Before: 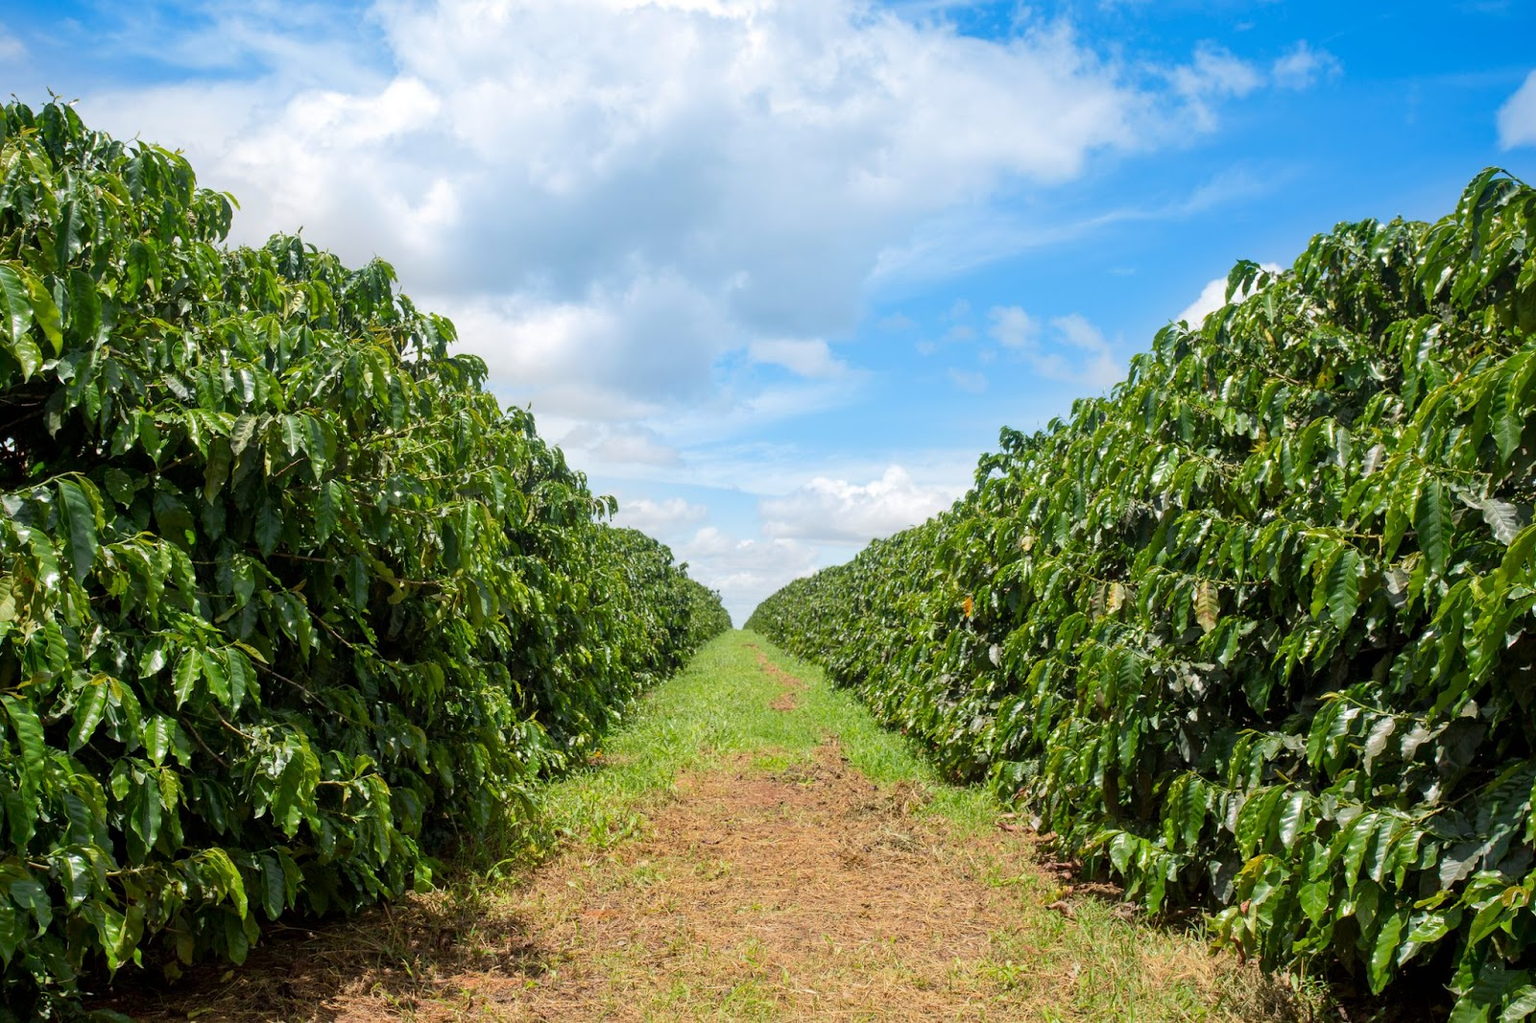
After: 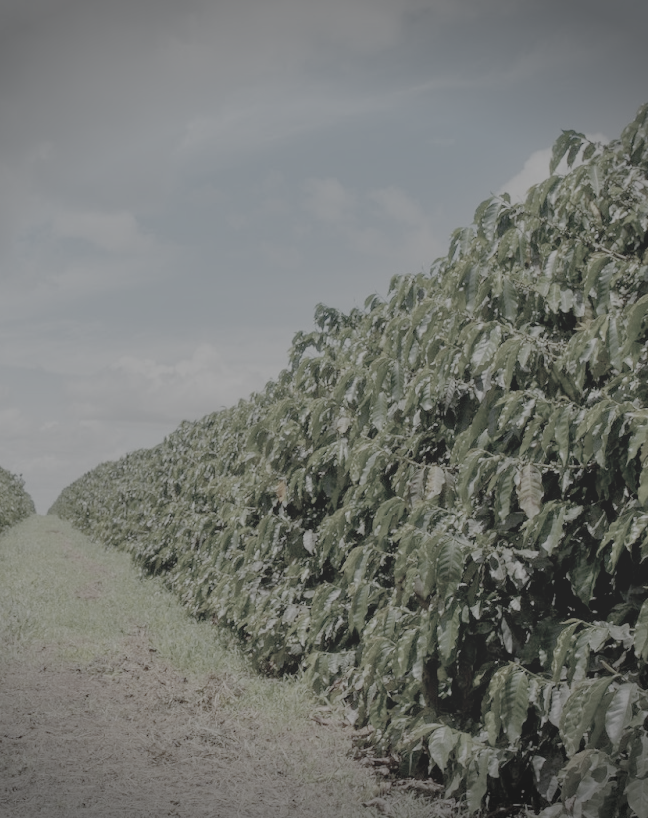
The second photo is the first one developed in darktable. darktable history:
color correction: highlights b* 0.038, saturation 0.319
filmic rgb: black relative exposure -7.06 EV, white relative exposure 6.01 EV, target black luminance 0%, hardness 2.74, latitude 61.93%, contrast 0.696, highlights saturation mix 10.22%, shadows ↔ highlights balance -0.056%, preserve chrominance no, color science v4 (2020), contrast in shadows soft
vignetting: fall-off start 88.93%, fall-off radius 44.04%, width/height ratio 1.16, unbound false
crop: left 45.469%, top 13.245%, right 14.013%, bottom 9.954%
contrast brightness saturation: contrast -0.267, saturation -0.446
